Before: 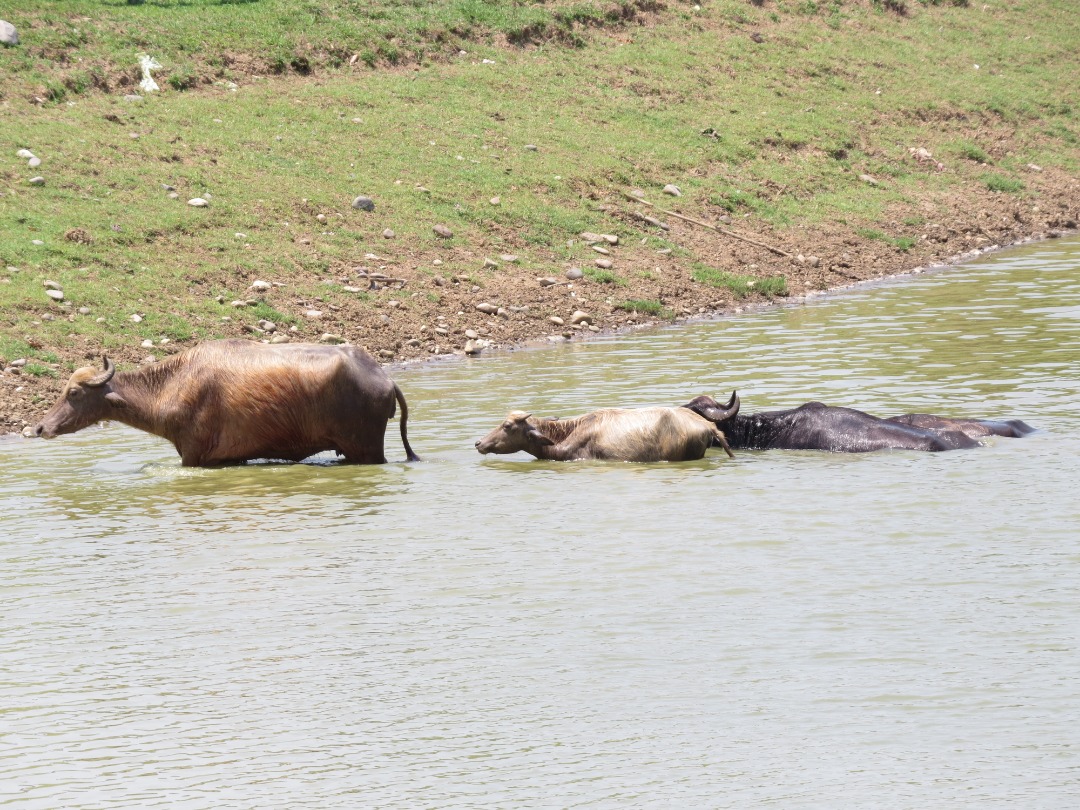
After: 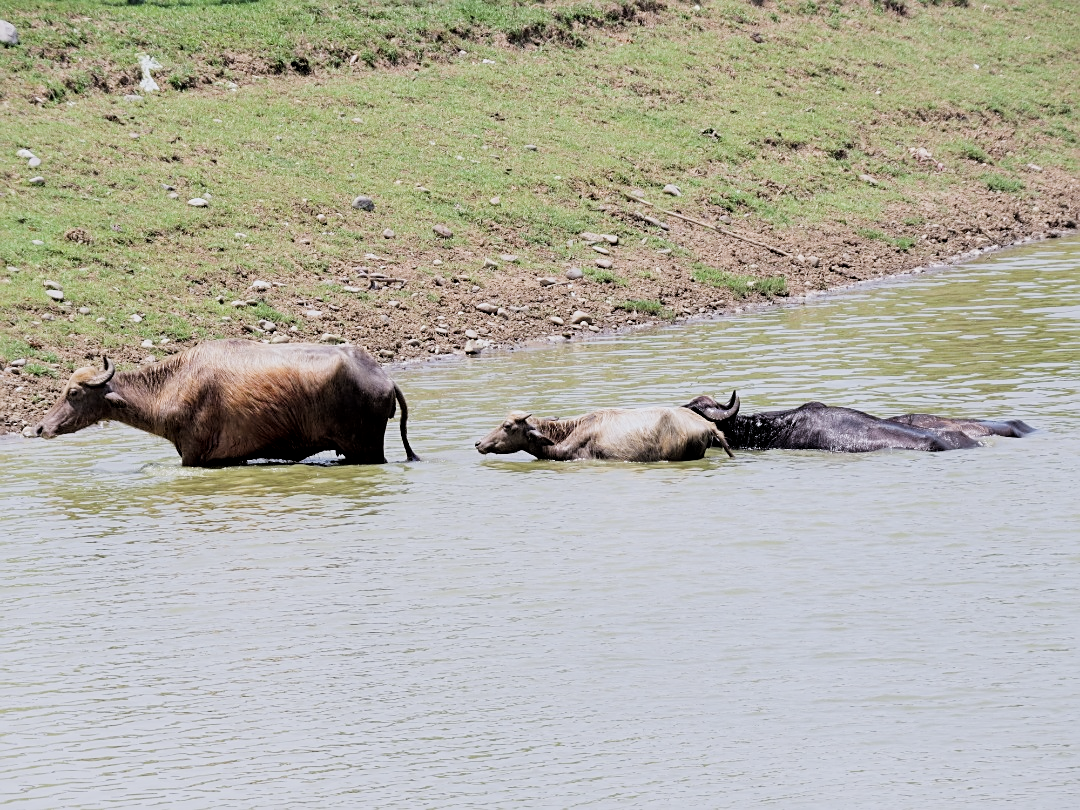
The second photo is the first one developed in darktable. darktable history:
filmic rgb: black relative exposure -5 EV, hardness 2.88, contrast 1.2, highlights saturation mix -30%
sharpen: on, module defaults
local contrast: highlights 100%, shadows 100%, detail 120%, midtone range 0.2
white balance: red 0.984, blue 1.059
